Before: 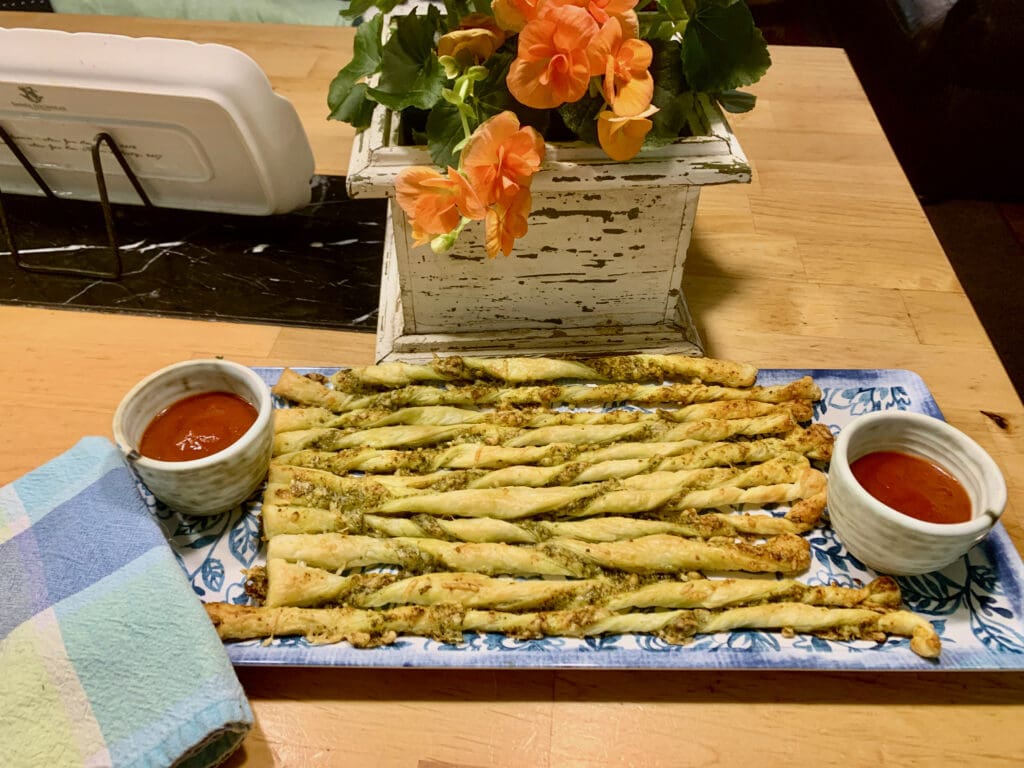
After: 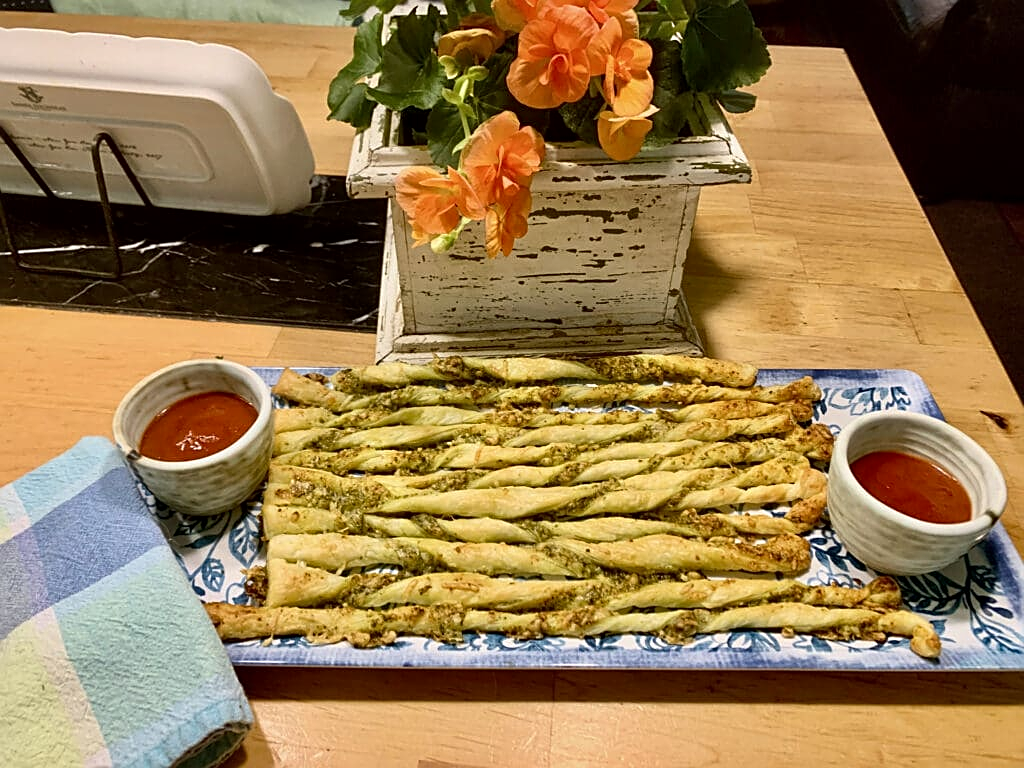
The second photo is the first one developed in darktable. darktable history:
sharpen: on, module defaults
local contrast: mode bilateral grid, contrast 20, coarseness 50, detail 132%, midtone range 0.2
